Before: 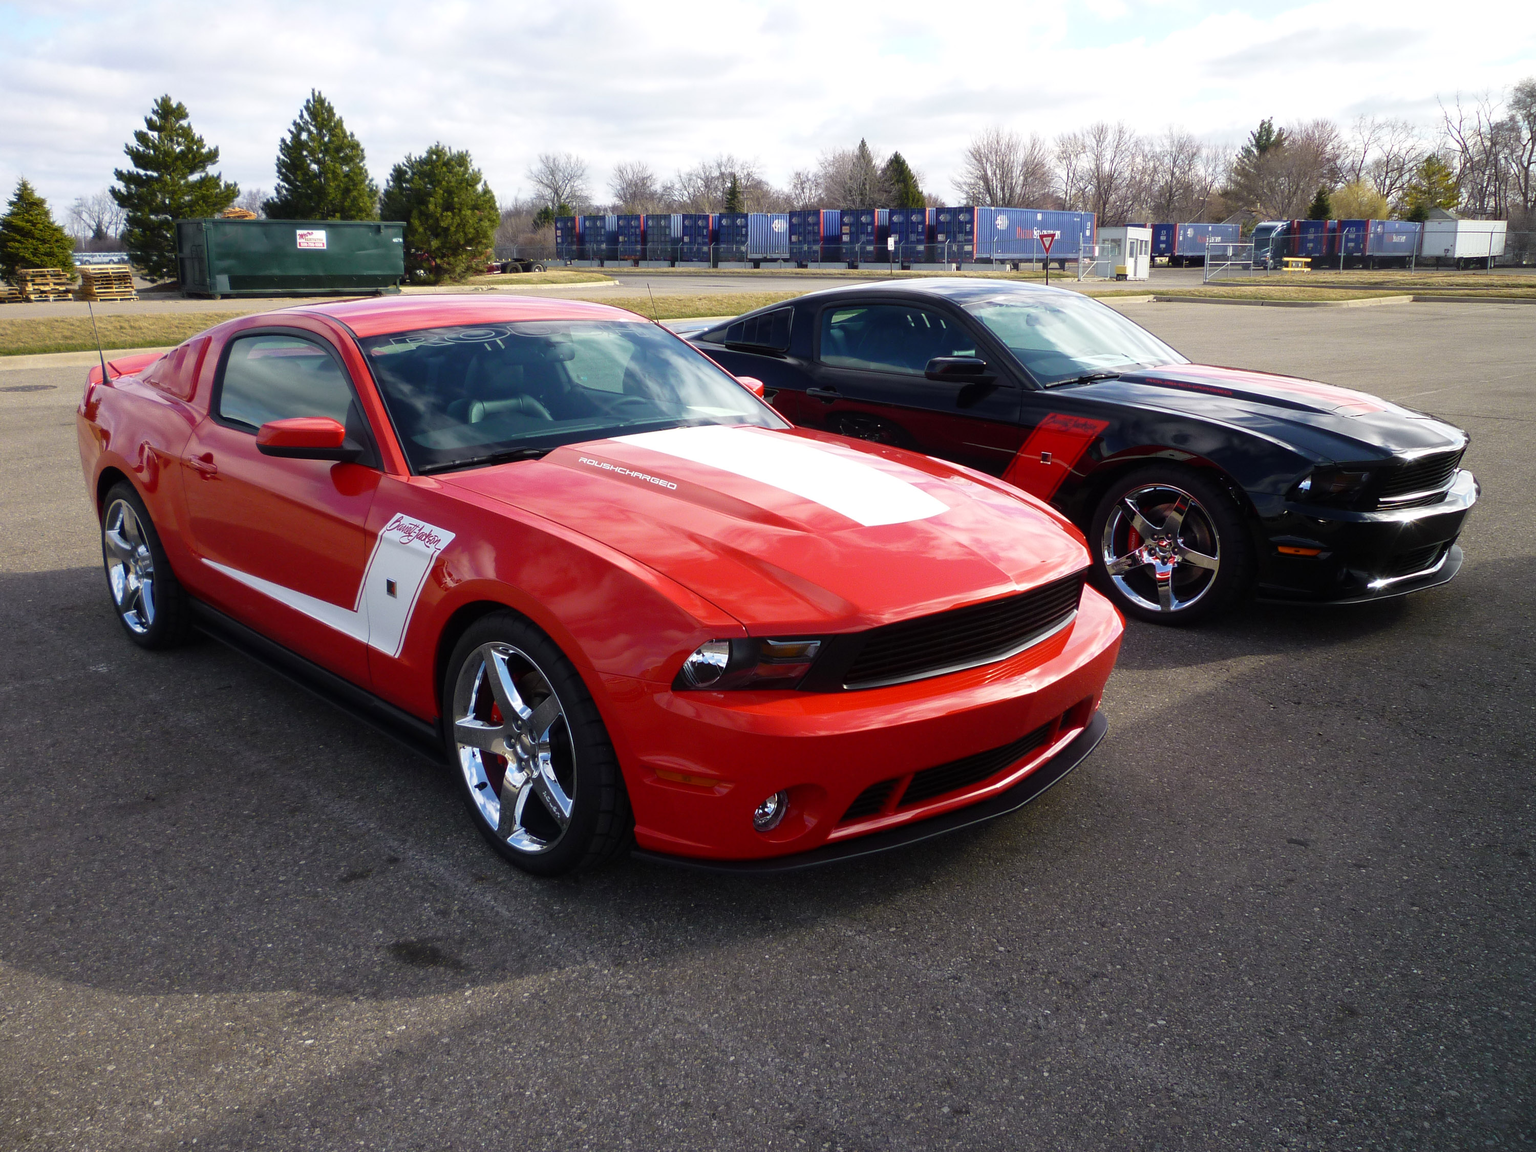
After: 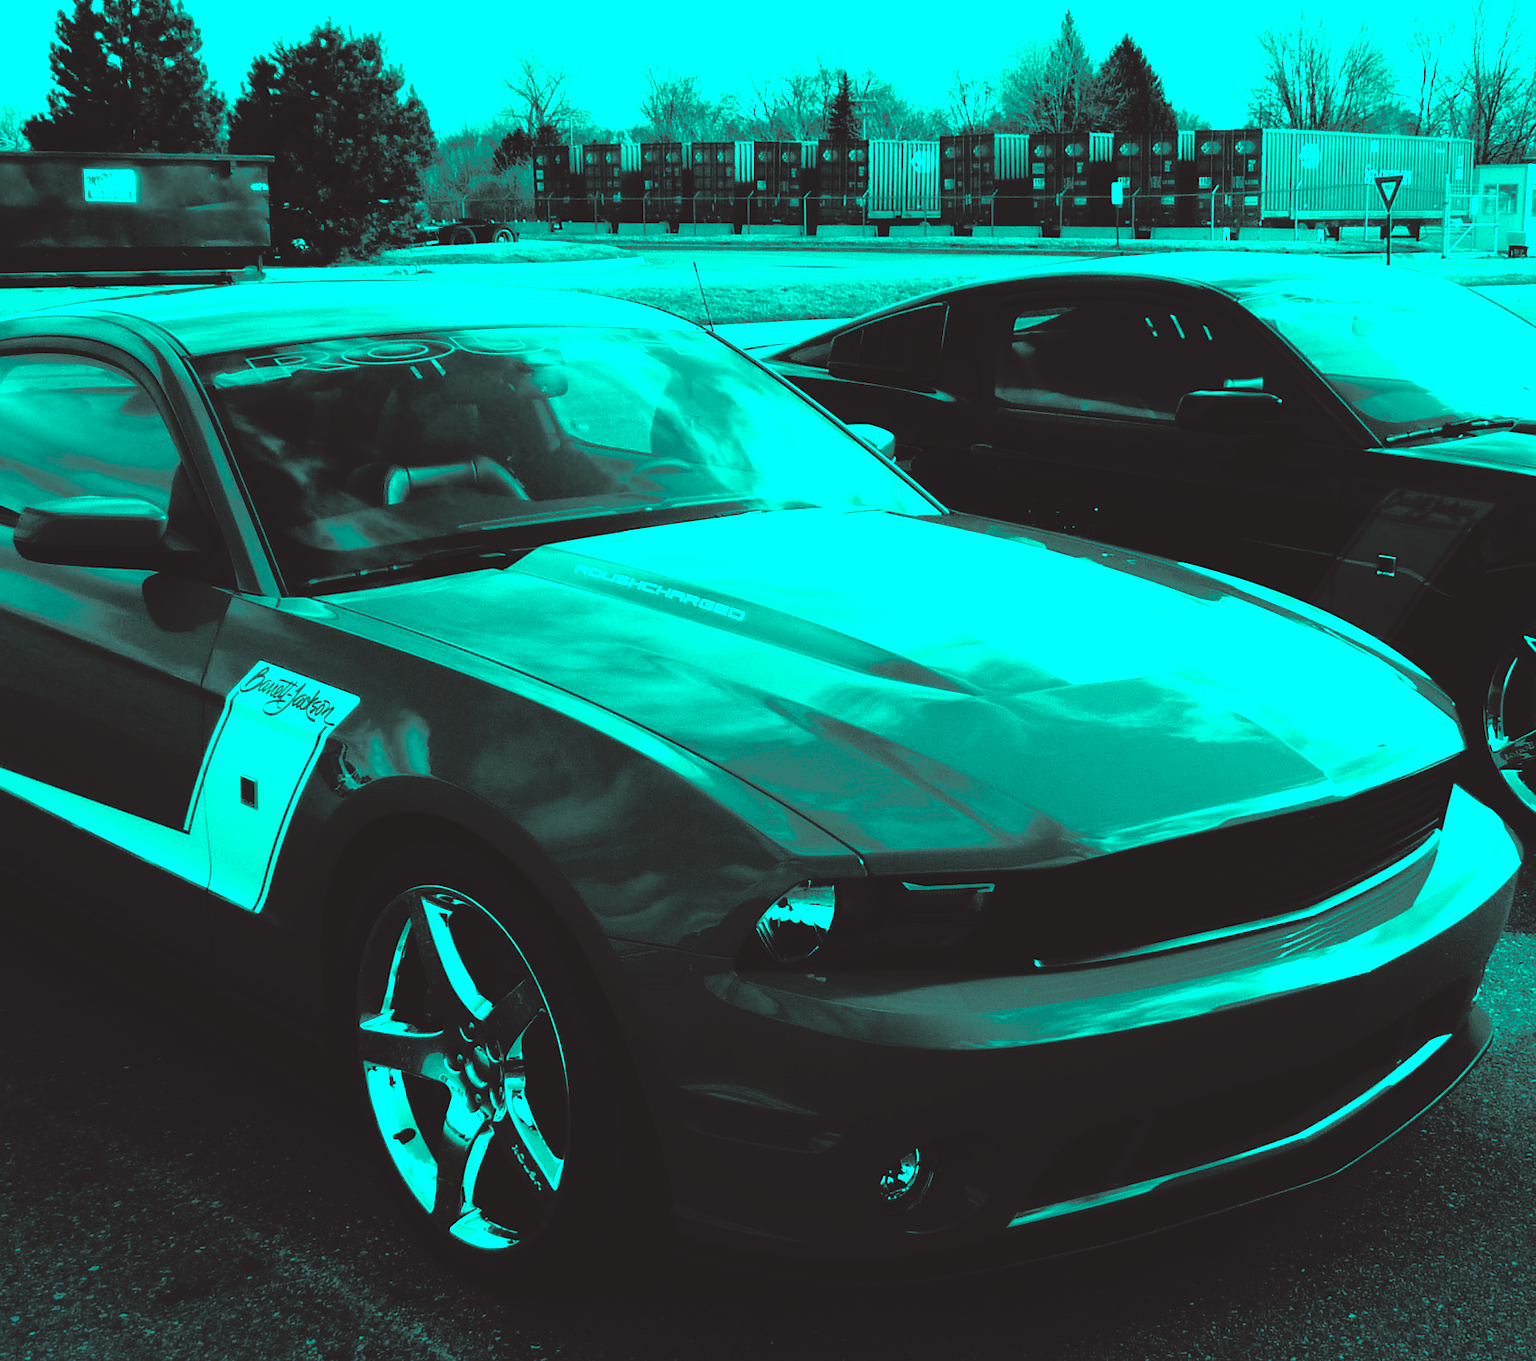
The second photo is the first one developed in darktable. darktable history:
crop: left 16.176%, top 11.518%, right 26.276%, bottom 20.473%
color balance rgb: highlights gain › chroma 7.407%, highlights gain › hue 183.65°, global offset › luminance -0.307%, global offset › hue 260.37°, linear chroma grading › global chroma 14.901%, perceptual saturation grading › global saturation 65.643%, perceptual saturation grading › highlights 59.518%, perceptual saturation grading › mid-tones 49.348%, perceptual saturation grading › shadows 49.656%
base curve: curves: ch0 [(0, 0.02) (0.083, 0.036) (1, 1)], preserve colors none
color correction: highlights a* -2.57, highlights b* 2.42
tone equalizer: -8 EV -0.753 EV, -7 EV -0.682 EV, -6 EV -0.568 EV, -5 EV -0.407 EV, -3 EV 0.396 EV, -2 EV 0.6 EV, -1 EV 0.689 EV, +0 EV 0.752 EV
color calibration: output gray [0.25, 0.35, 0.4, 0], illuminant as shot in camera, x 0.366, y 0.379, temperature 4424.58 K
tone curve: curves: ch0 [(0.003, 0.015) (0.104, 0.07) (0.236, 0.218) (0.401, 0.443) (0.495, 0.55) (0.65, 0.68) (0.832, 0.858) (1, 0.977)]; ch1 [(0, 0) (0.161, 0.092) (0.35, 0.33) (0.379, 0.401) (0.45, 0.466) (0.489, 0.499) (0.55, 0.56) (0.621, 0.615) (0.718, 0.734) (1, 1)]; ch2 [(0, 0) (0.369, 0.427) (0.44, 0.434) (0.502, 0.501) (0.557, 0.55) (0.586, 0.59) (1, 1)], color space Lab, independent channels, preserve colors none
